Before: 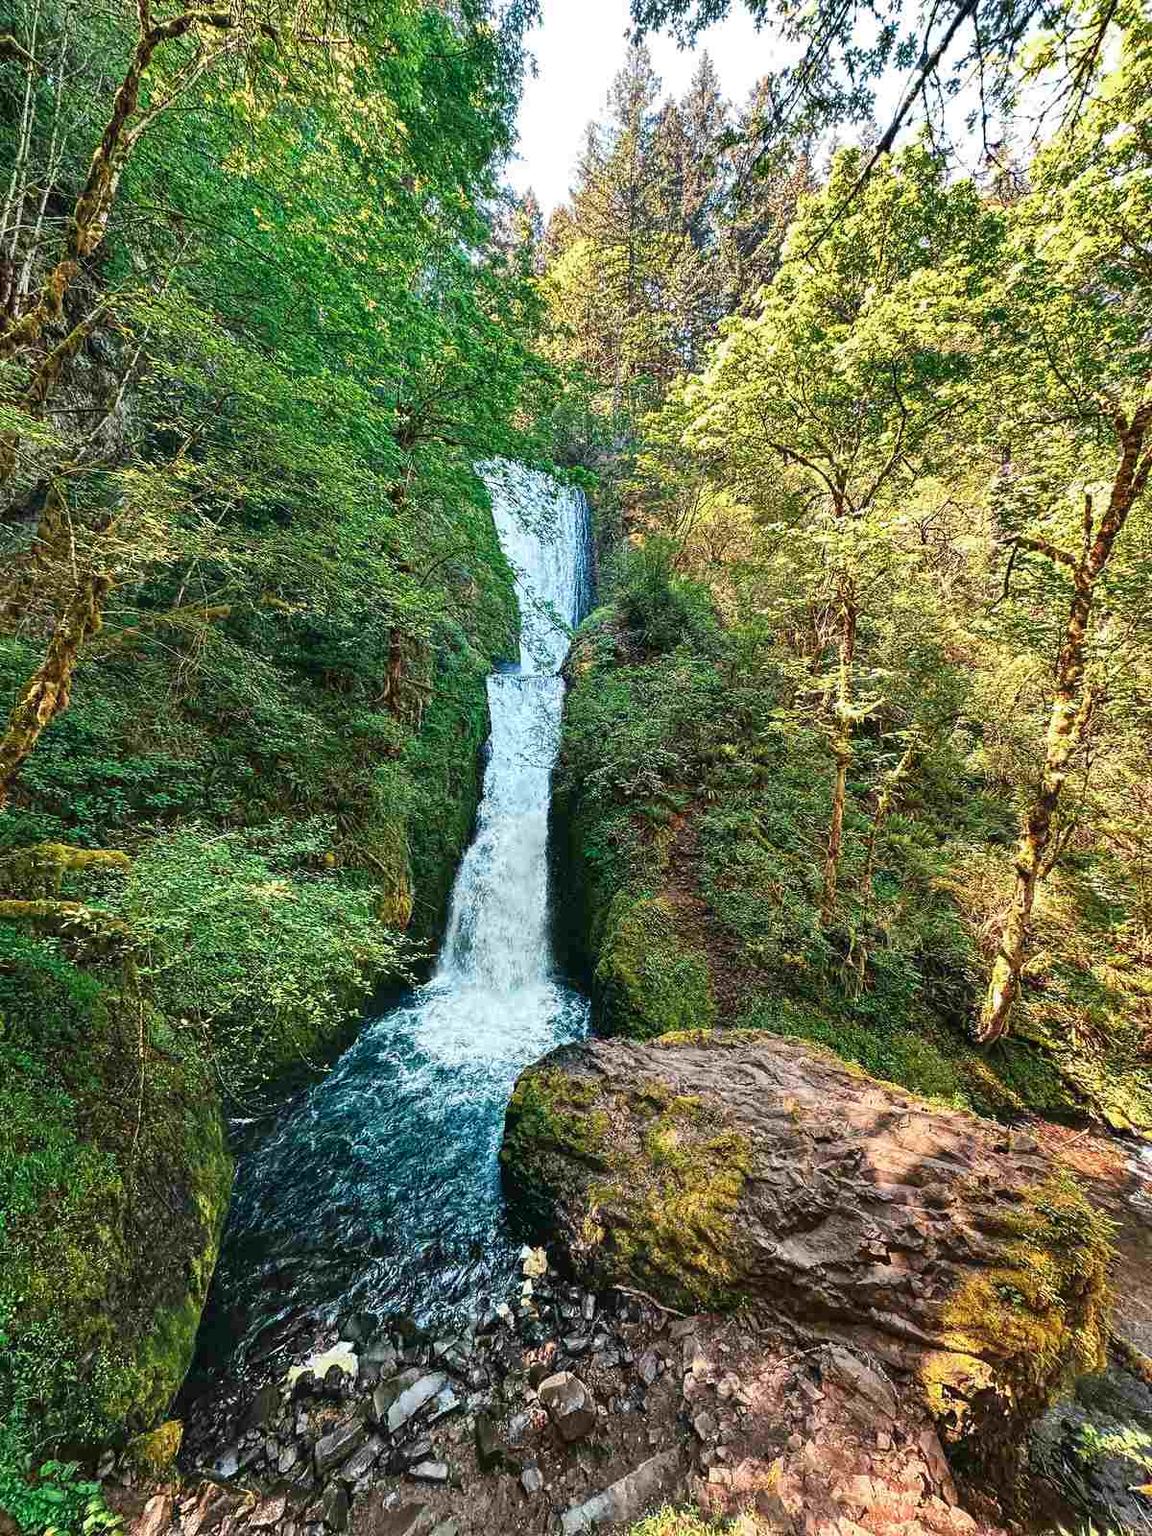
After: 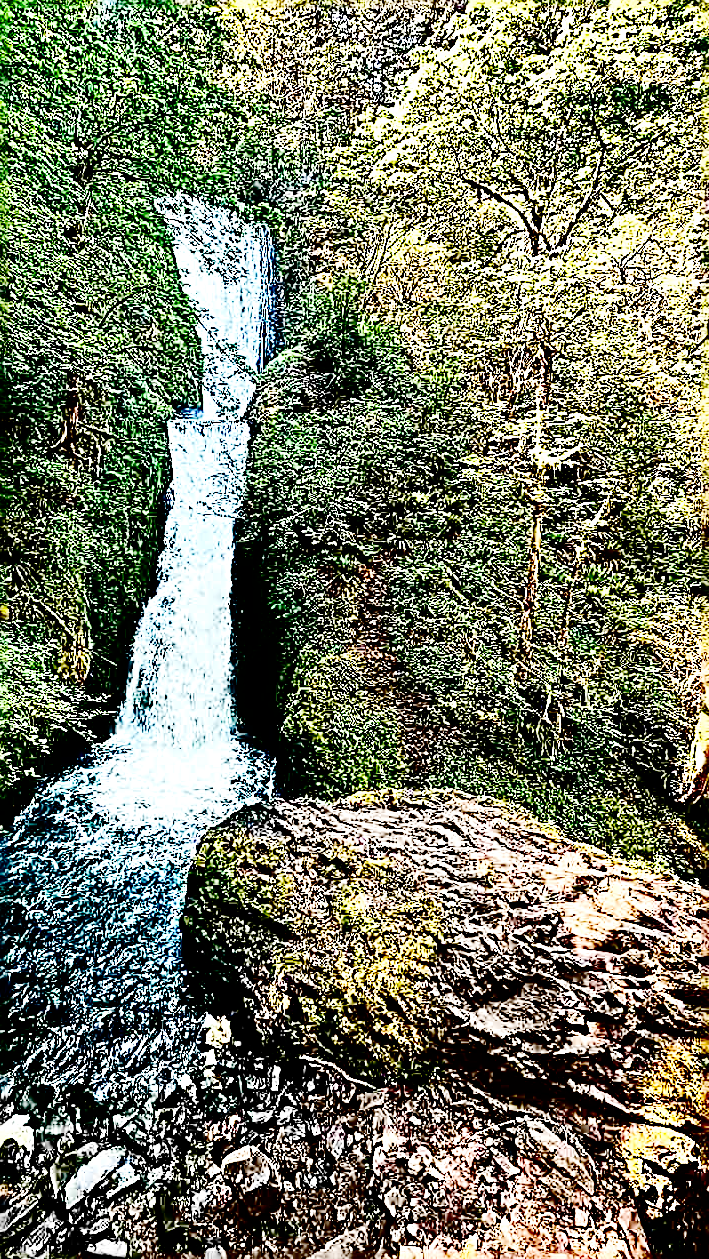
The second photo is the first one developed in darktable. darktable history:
base curve: curves: ch0 [(0, 0) (0.036, 0.01) (0.123, 0.254) (0.258, 0.504) (0.507, 0.748) (1, 1)], preserve colors none
tone equalizer: -8 EV -0.75 EV, -7 EV -0.7 EV, -6 EV -0.6 EV, -5 EV -0.4 EV, -3 EV 0.4 EV, -2 EV 0.6 EV, -1 EV 0.7 EV, +0 EV 0.75 EV, edges refinement/feathering 500, mask exposure compensation -1.57 EV, preserve details no
crop and rotate: left 28.256%, top 17.734%, right 12.656%, bottom 3.573%
sharpen: radius 3.158, amount 1.731
contrast brightness saturation: contrast 0.24, brightness -0.24, saturation 0.14
